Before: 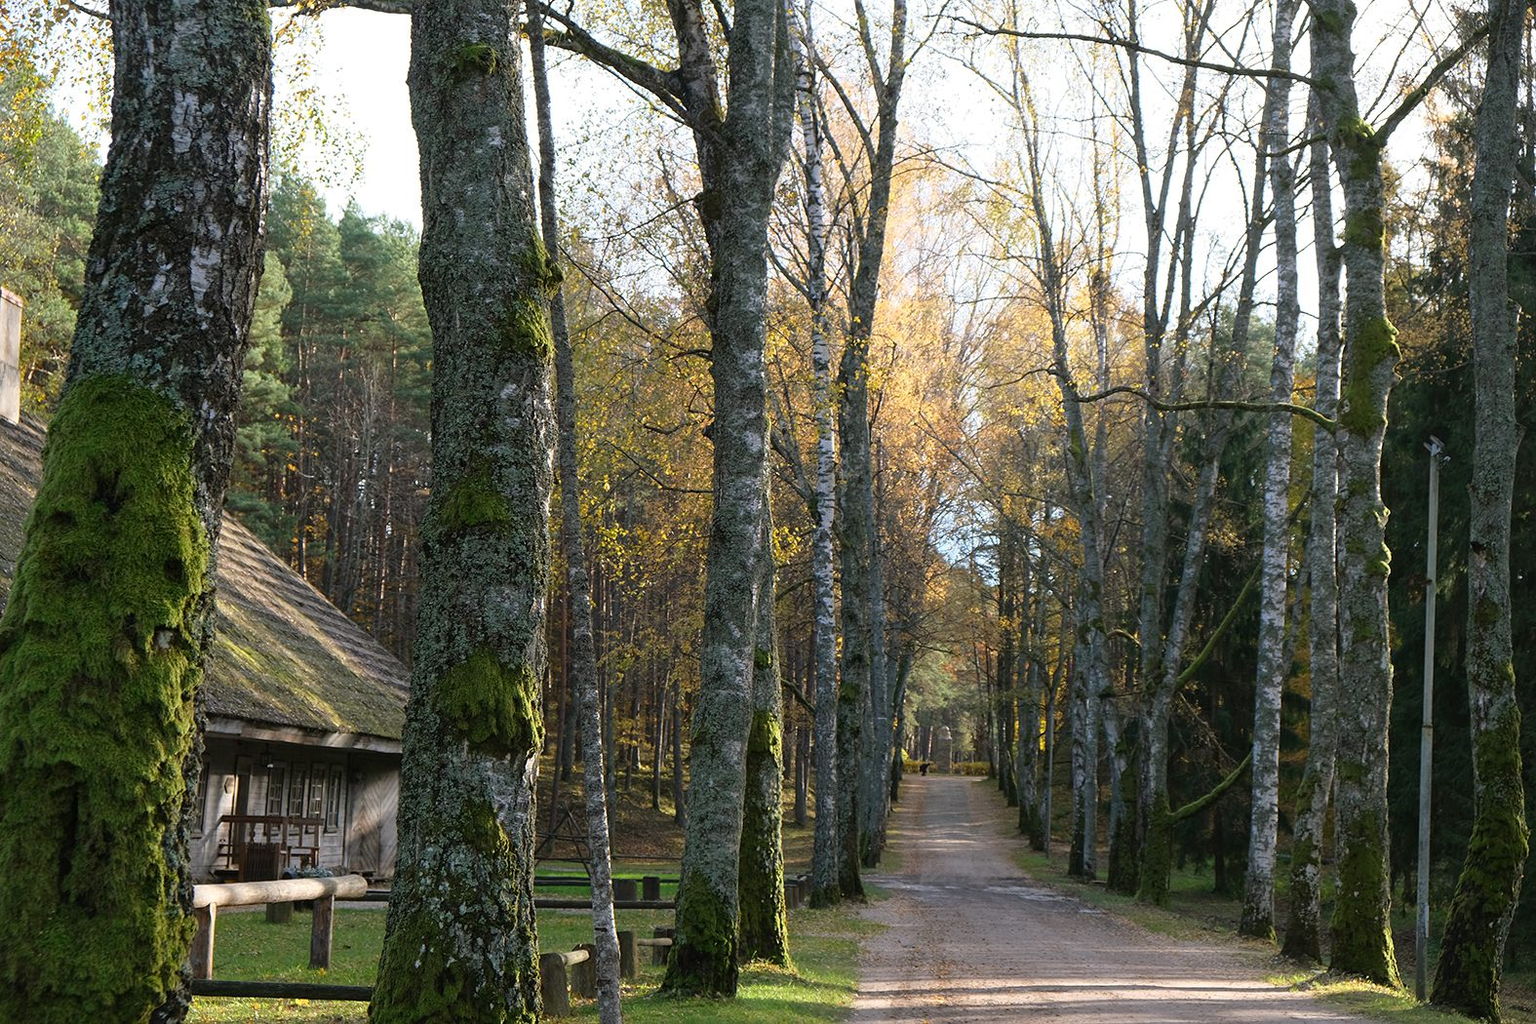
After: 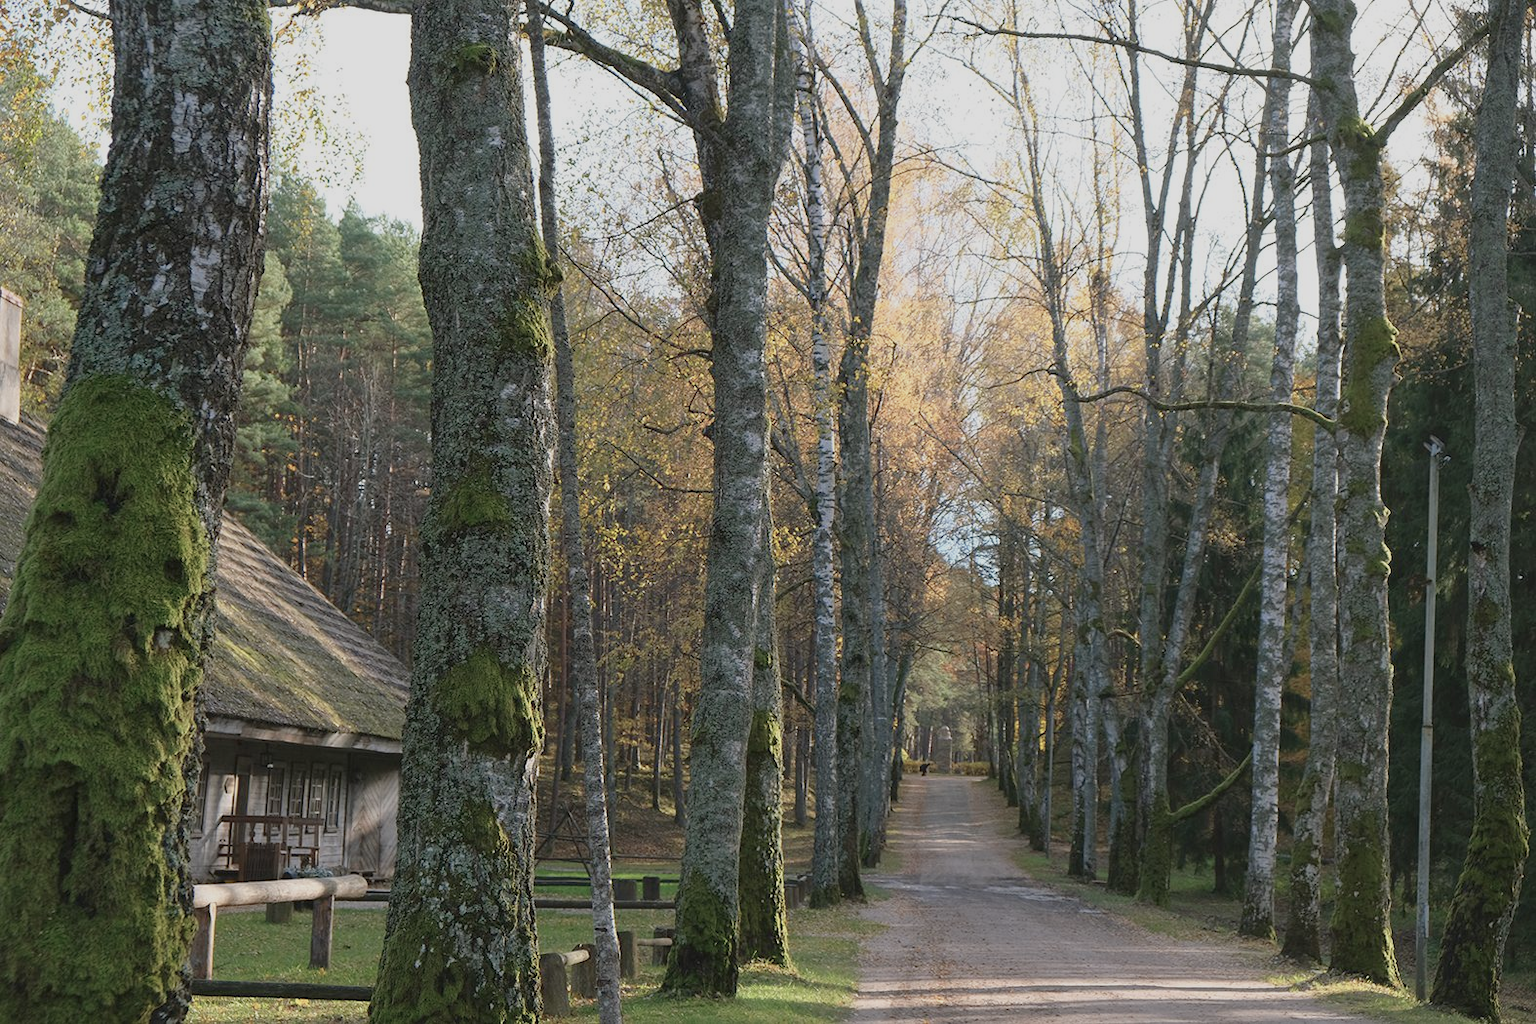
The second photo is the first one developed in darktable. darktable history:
color balance rgb: perceptual saturation grading › global saturation -27.94%, hue shift -2.27°, contrast -21.26%
exposure: black level correction -0.001, exposure 0.08 EV, compensate highlight preservation false
